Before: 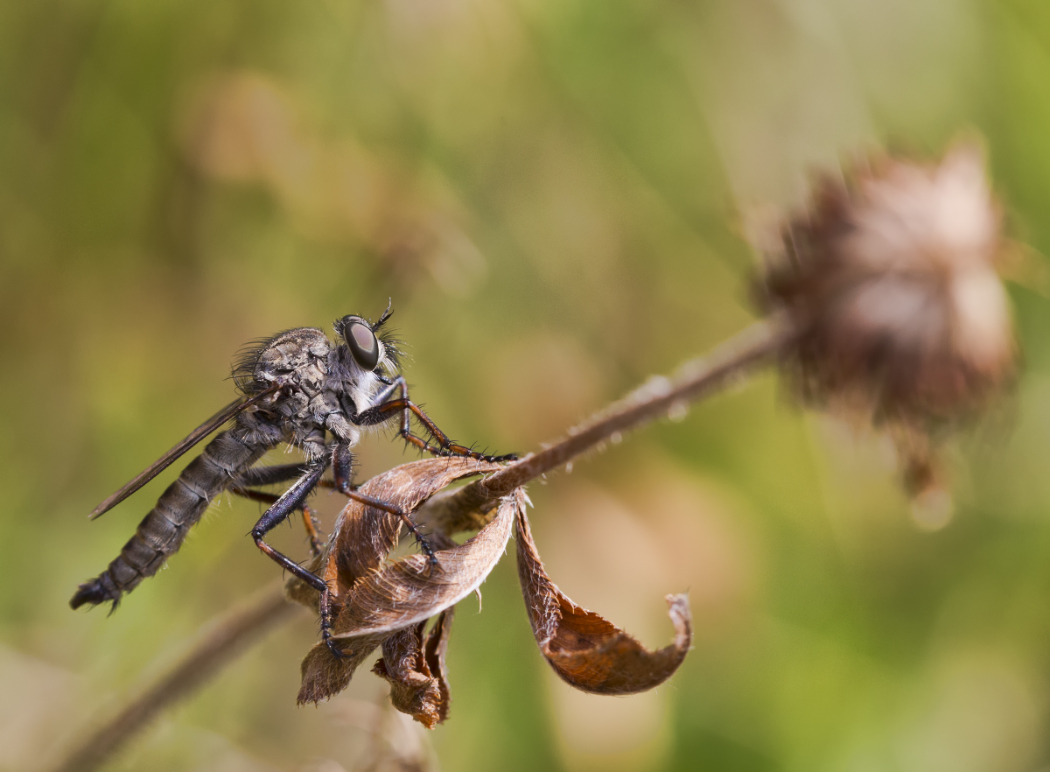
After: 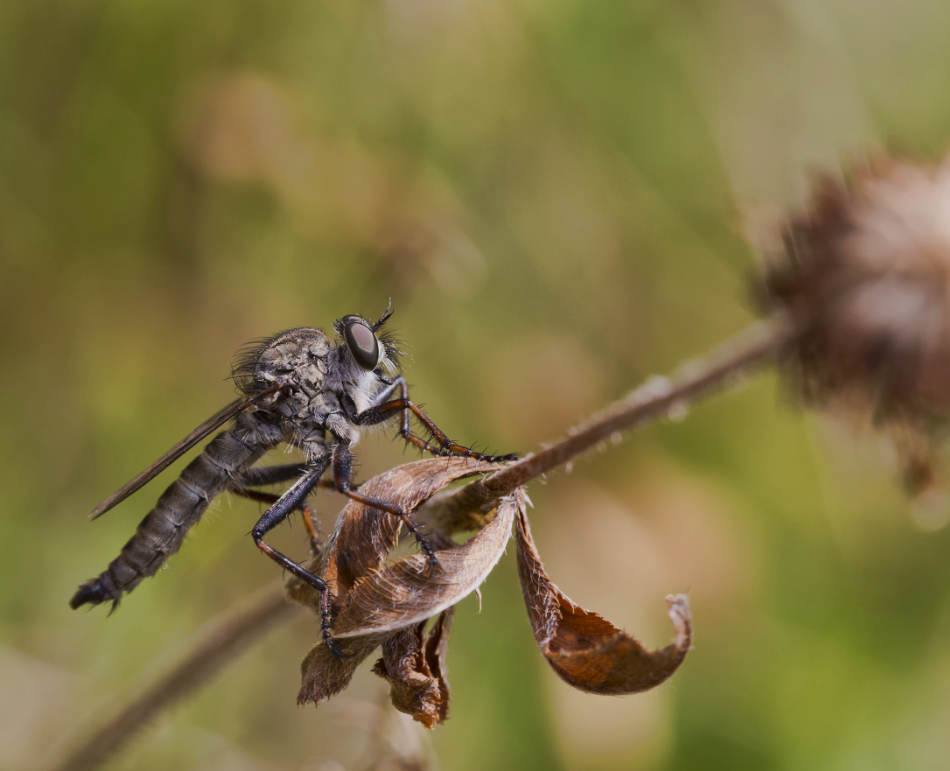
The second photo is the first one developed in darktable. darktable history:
exposure: exposure -0.368 EV, compensate exposure bias true, compensate highlight preservation false
crop: right 9.474%, bottom 0.047%
